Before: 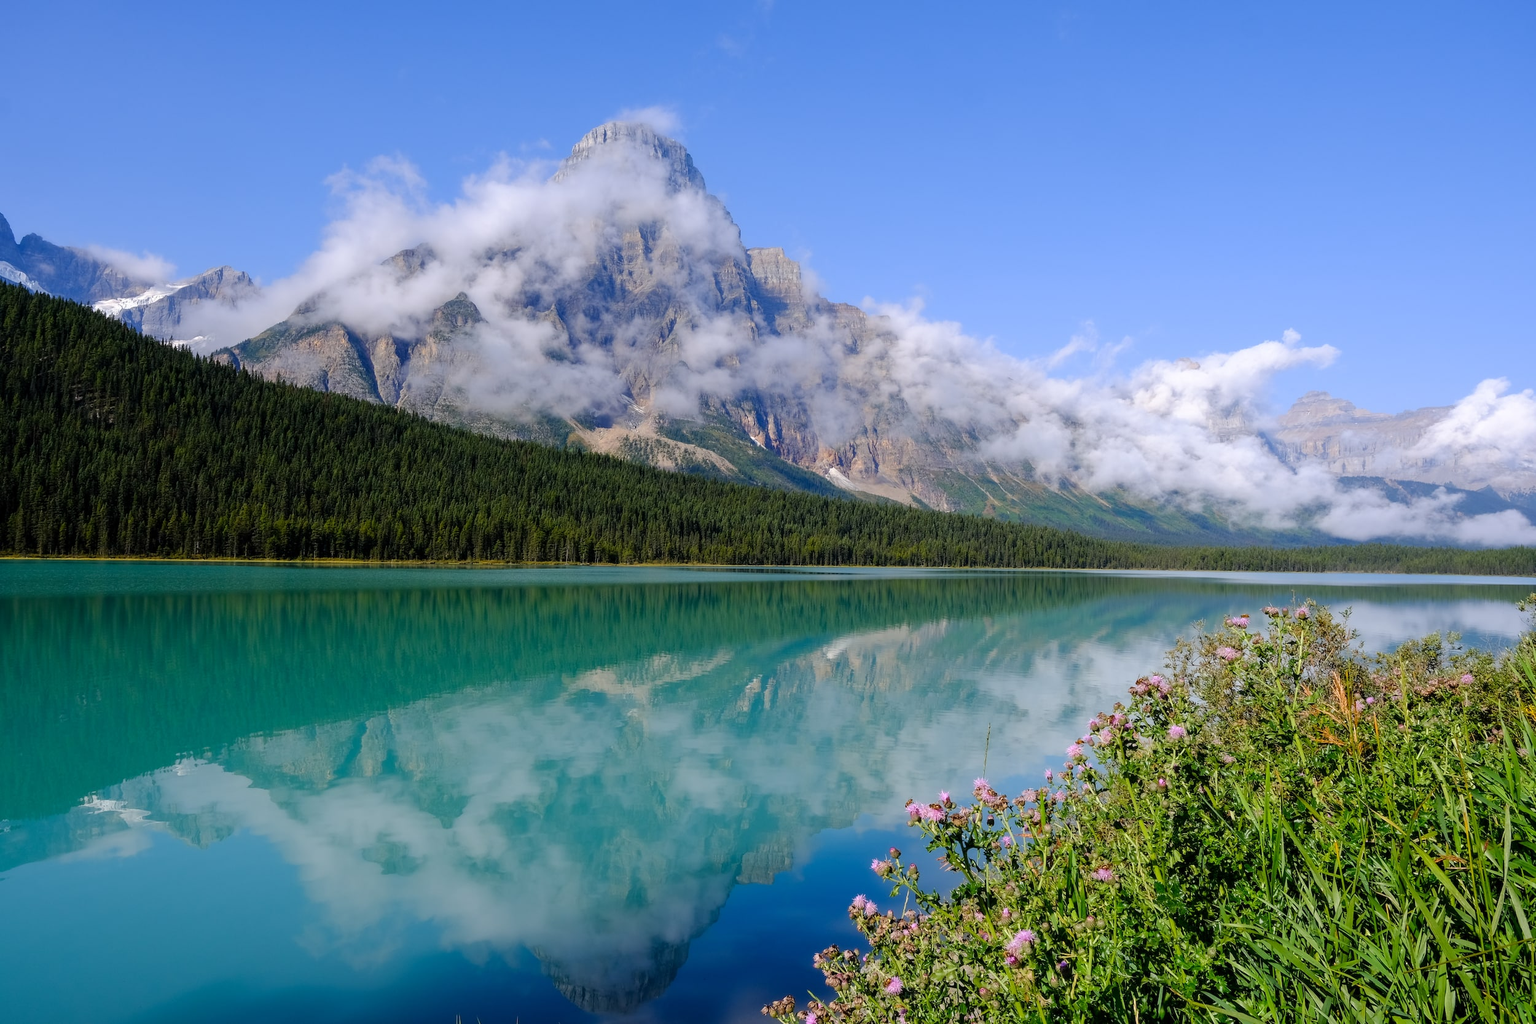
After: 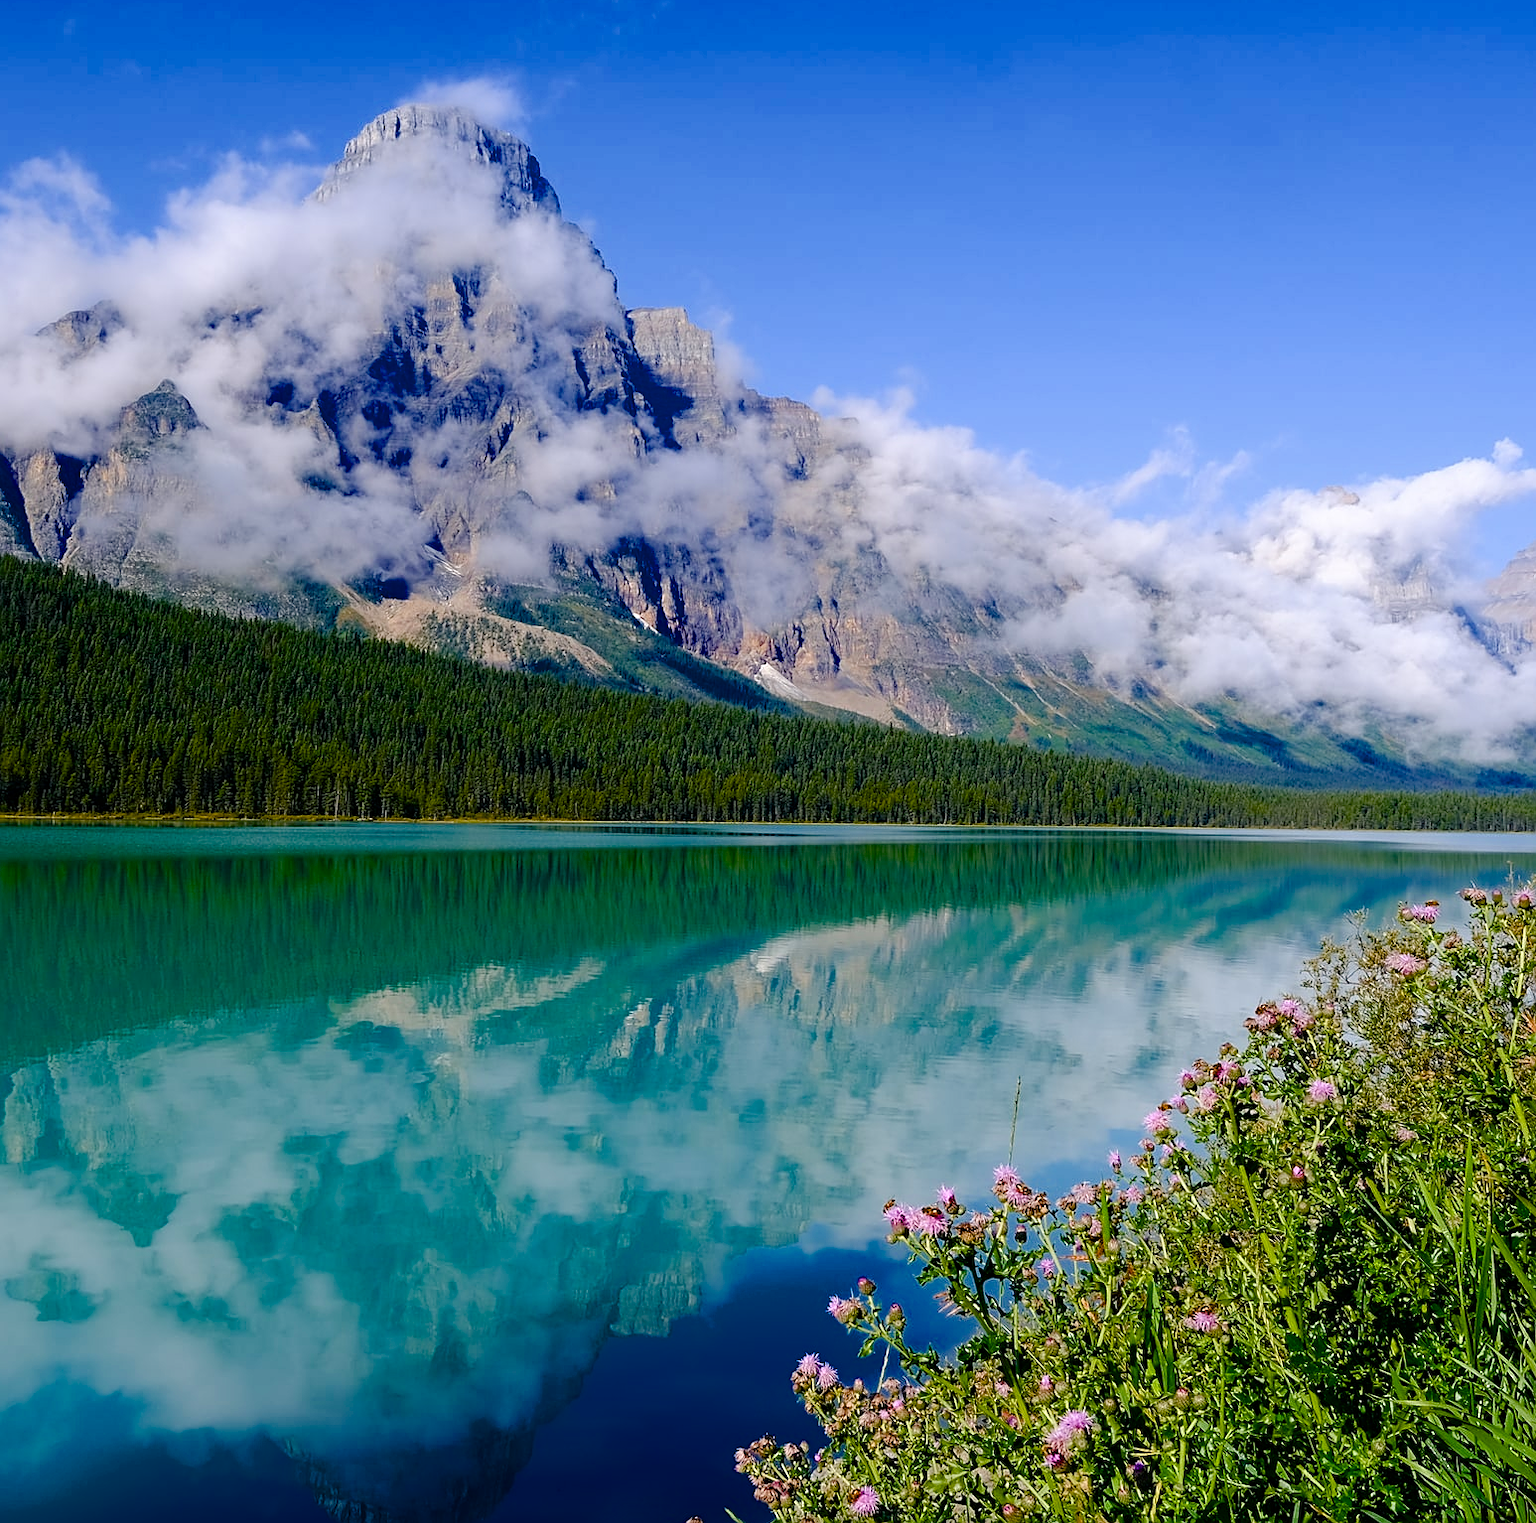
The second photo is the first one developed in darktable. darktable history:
sharpen: on, module defaults
crop and rotate: left 23.374%, top 5.624%, right 14.738%, bottom 2.345%
color balance rgb: shadows lift › chroma 2.95%, shadows lift › hue 241.1°, perceptual saturation grading › global saturation 27.461%, perceptual saturation grading › highlights -28.71%, perceptual saturation grading › mid-tones 15.82%, perceptual saturation grading › shadows 32.875%, saturation formula JzAzBz (2021)
